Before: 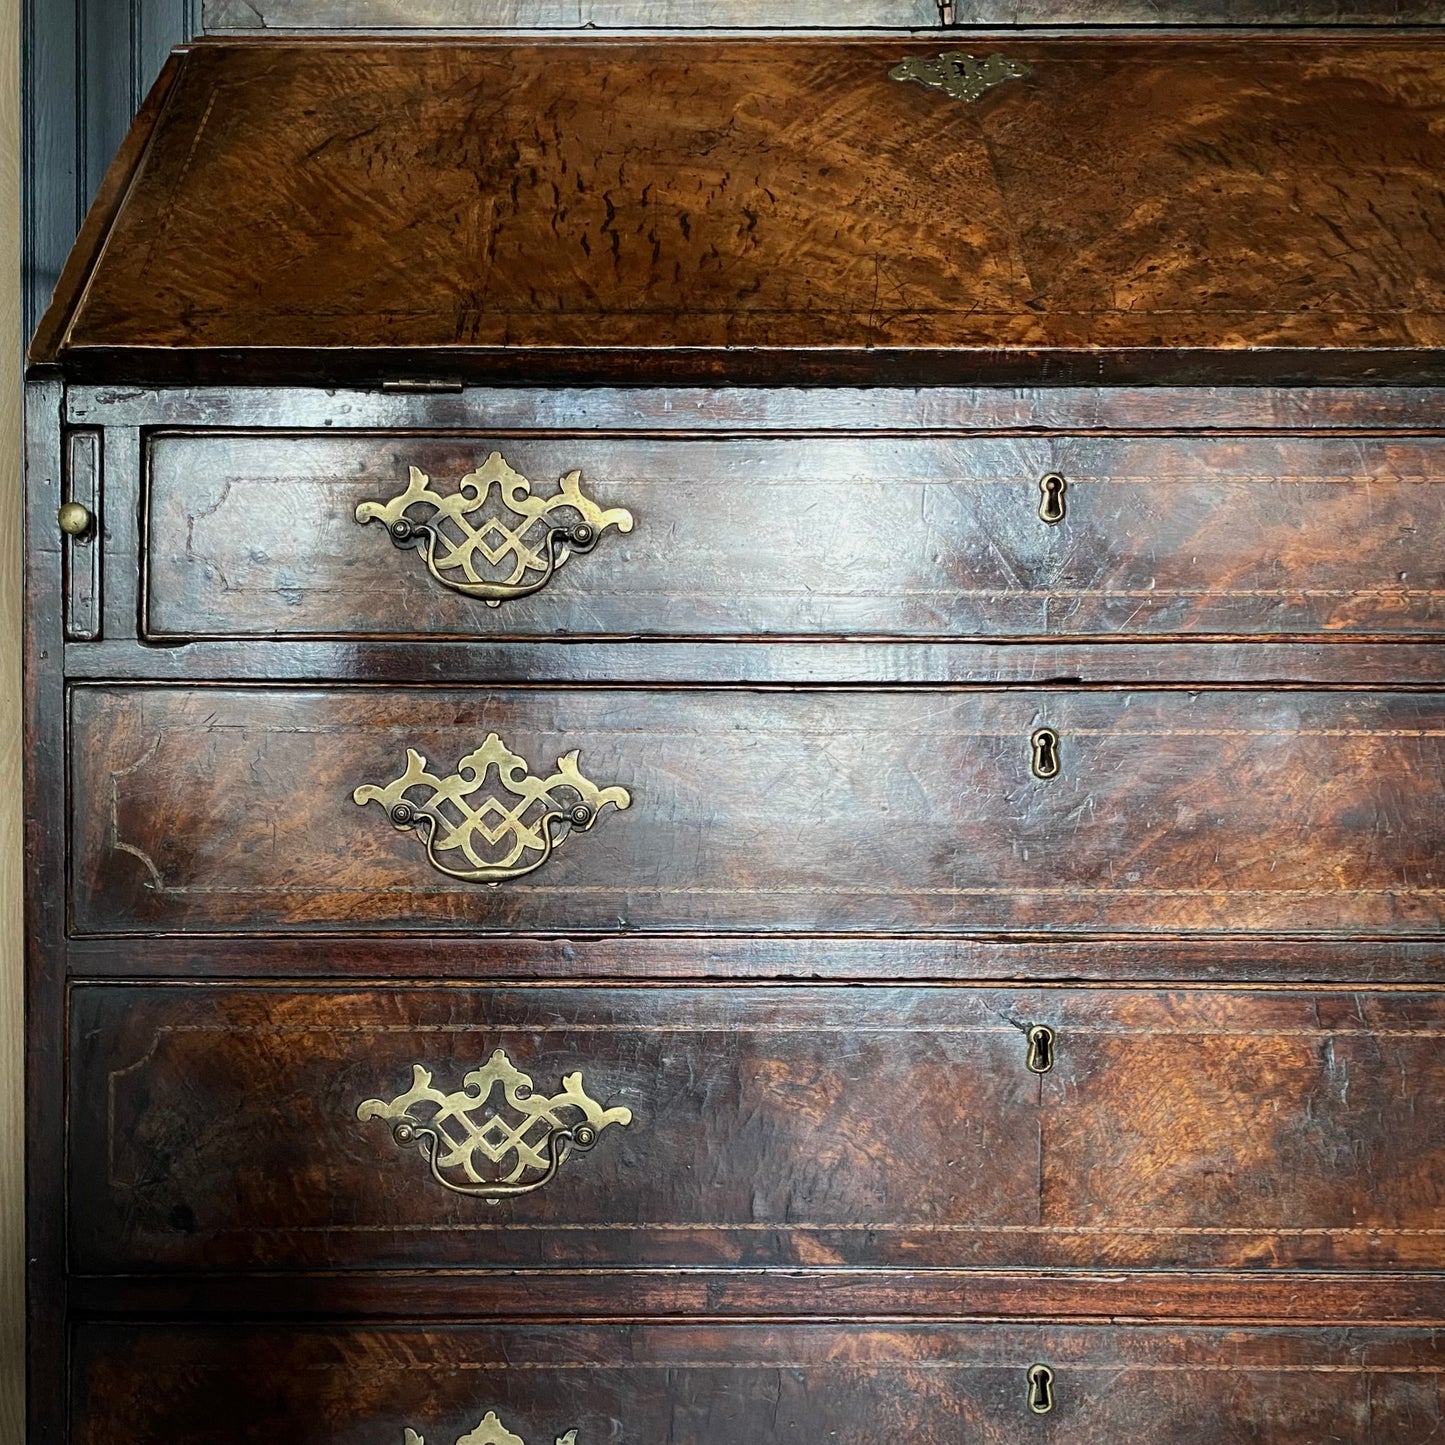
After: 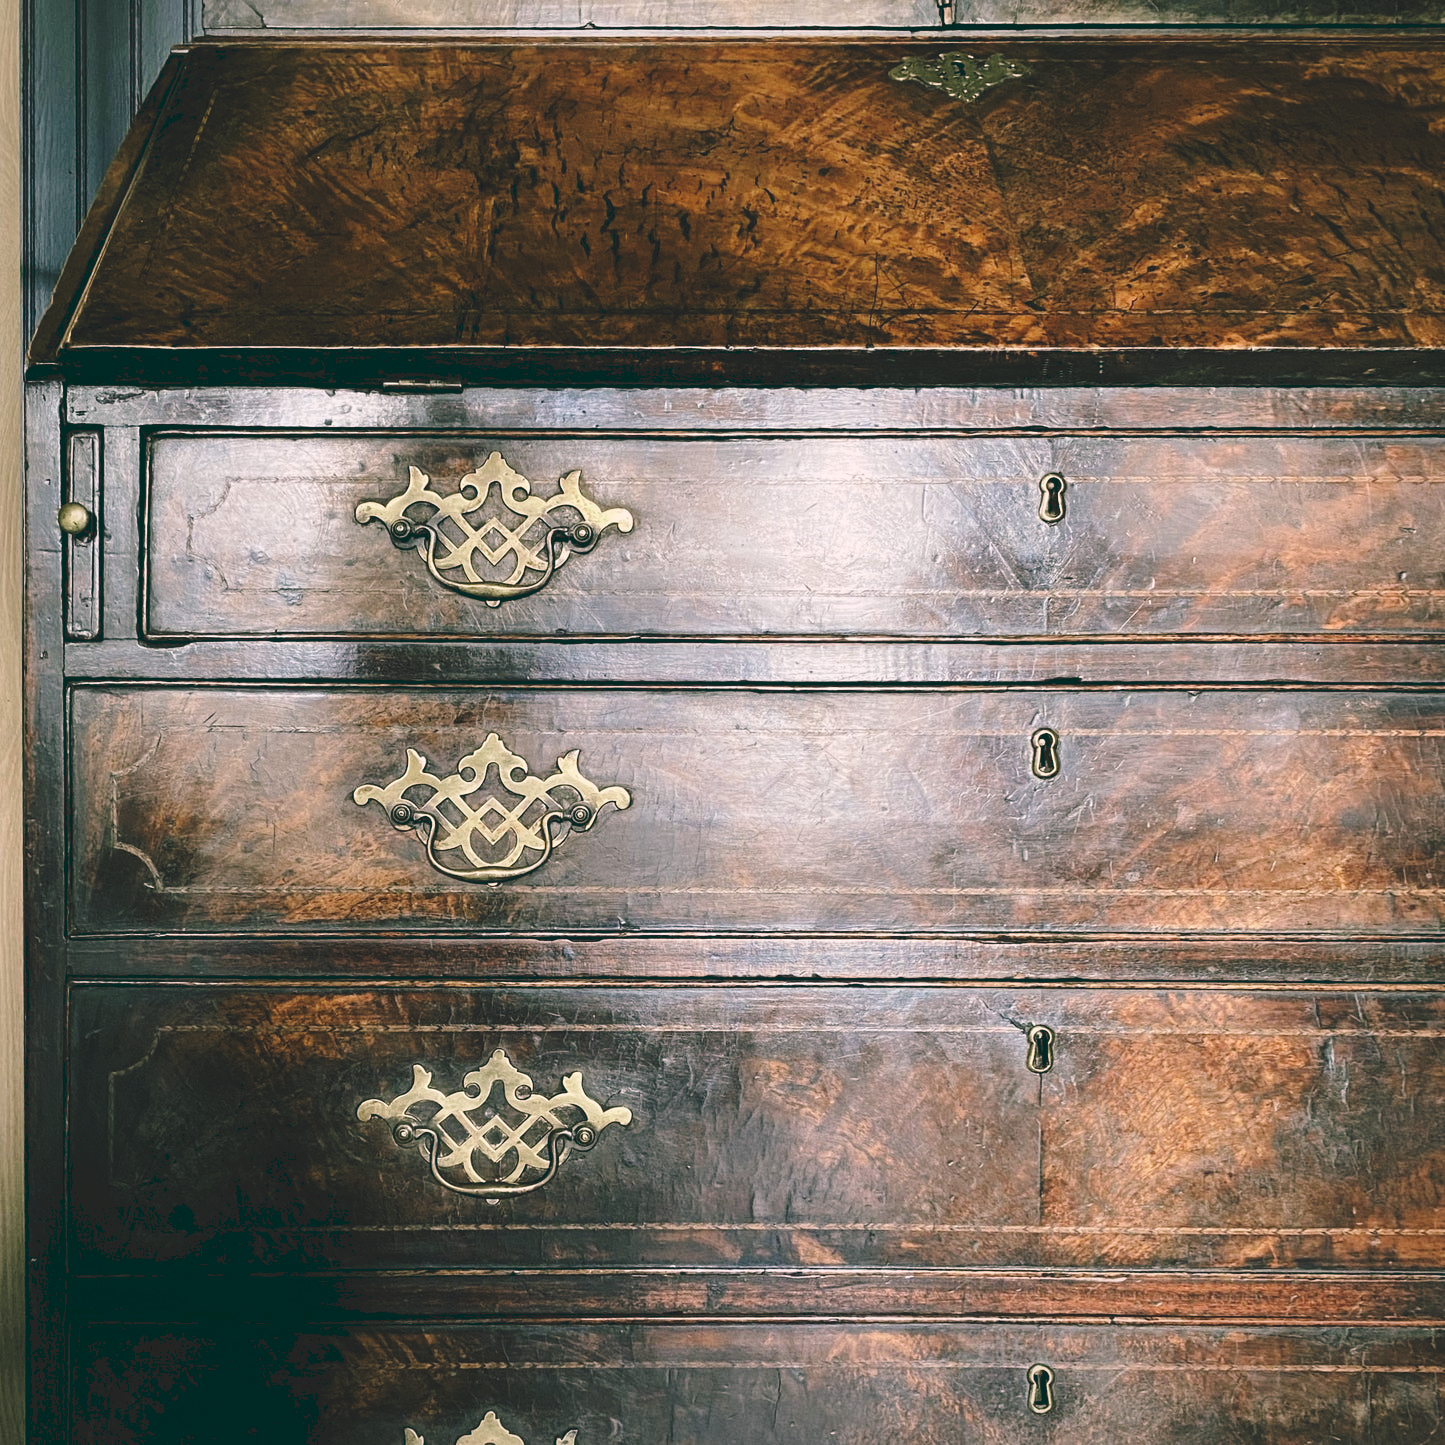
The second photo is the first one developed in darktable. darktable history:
tone curve: curves: ch0 [(0, 0) (0.003, 0.139) (0.011, 0.14) (0.025, 0.138) (0.044, 0.14) (0.069, 0.149) (0.1, 0.161) (0.136, 0.179) (0.177, 0.203) (0.224, 0.245) (0.277, 0.302) (0.335, 0.382) (0.399, 0.461) (0.468, 0.546) (0.543, 0.614) (0.623, 0.687) (0.709, 0.758) (0.801, 0.84) (0.898, 0.912) (1, 1)], preserve colors none
color look up table: target L [97.78, 89.68, 89.74, 89.75, 79.64, 72.03, 64.2, 57.28, 49.61, 53.16, 29.19, 4.598, 201.28, 96.29, 80.5, 78.09, 66.57, 66.45, 57.83, 54.17, 53.35, 43.64, 33.09, 31.42, 31.16, 23.11, 81.67, 68.78, 65.59, 63.25, 52.74, 65.46, 55.52, 54.21, 41.78, 48.26, 34.01, 34.09, 25.08, 19.76, 21.58, 1.786, 0.512, 91.6, 80.32, 64.16, 57.37, 55.07, 31.94], target a [-25.45, -20.16, -30.35, -26.28, -15.94, -4.404, -48.24, -23.47, -26.48, -2.807, -28.91, -14.47, 0, 7.999, 3.572, 17.75, 41.18, 8.556, 28.35, 55.16, 64.57, 26.08, 38.74, 32.82, 1.097, -3, 32.1, 20.25, 30.94, 64.99, 21.23, 54.92, 71, 44.23, 15.35, 58.74, 24.57, 41.59, 24.53, -1.465, 25.92, 15.14, 0.811, -20.37, -17.83, -1.673, -9.092, -23.69, -17.98], target b [47.37, 19.49, 35.54, 15.4, 4.422, 62.34, 38.49, 14.94, 30.71, 43.57, 17.98, 7.027, -0.001, 17.75, 48.08, 65.85, 23.88, 24.29, 50.93, 58.44, 41.95, 29.73, 39.73, 19.93, 4.377, 26.32, -12.53, -6.146, -41.8, -19.14, -27.31, -39.65, 10.84, -7.429, -60.93, -23.17, -7.338, -53.47, -56.76, -27.42, -33.67, -36.17, -9.965, -4.248, -21.45, -12.53, -46.31, -19.01, -4.16], num patches 49
